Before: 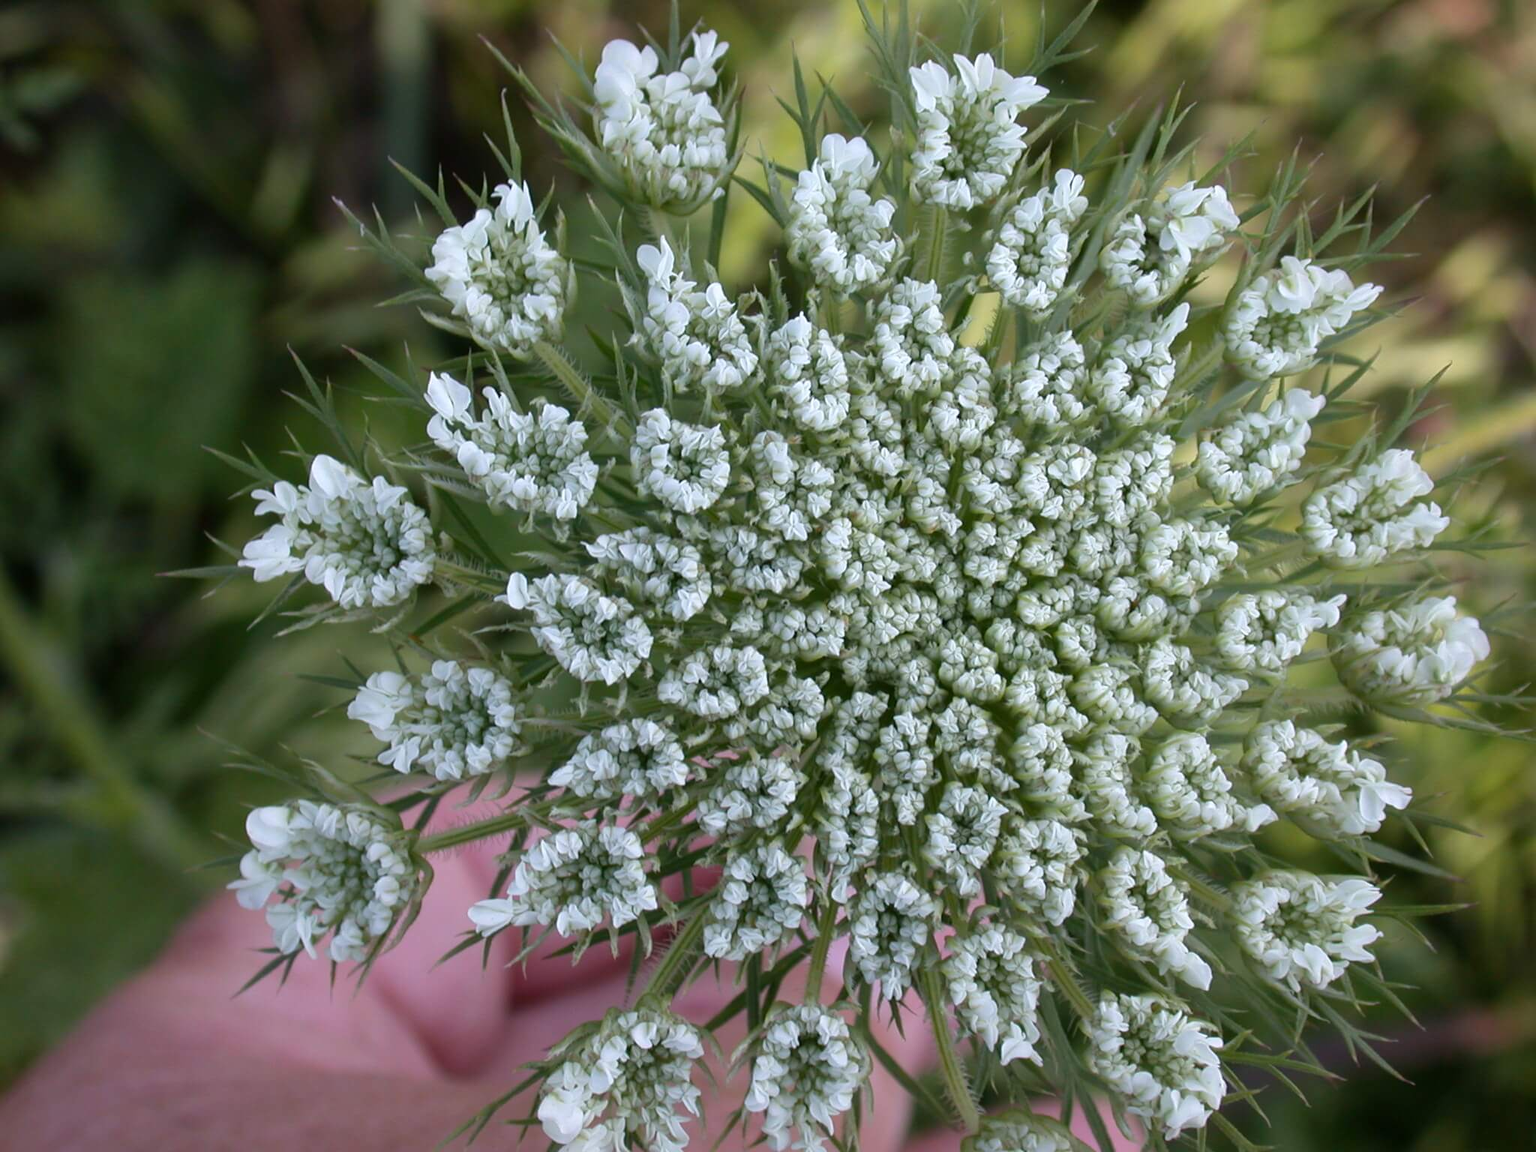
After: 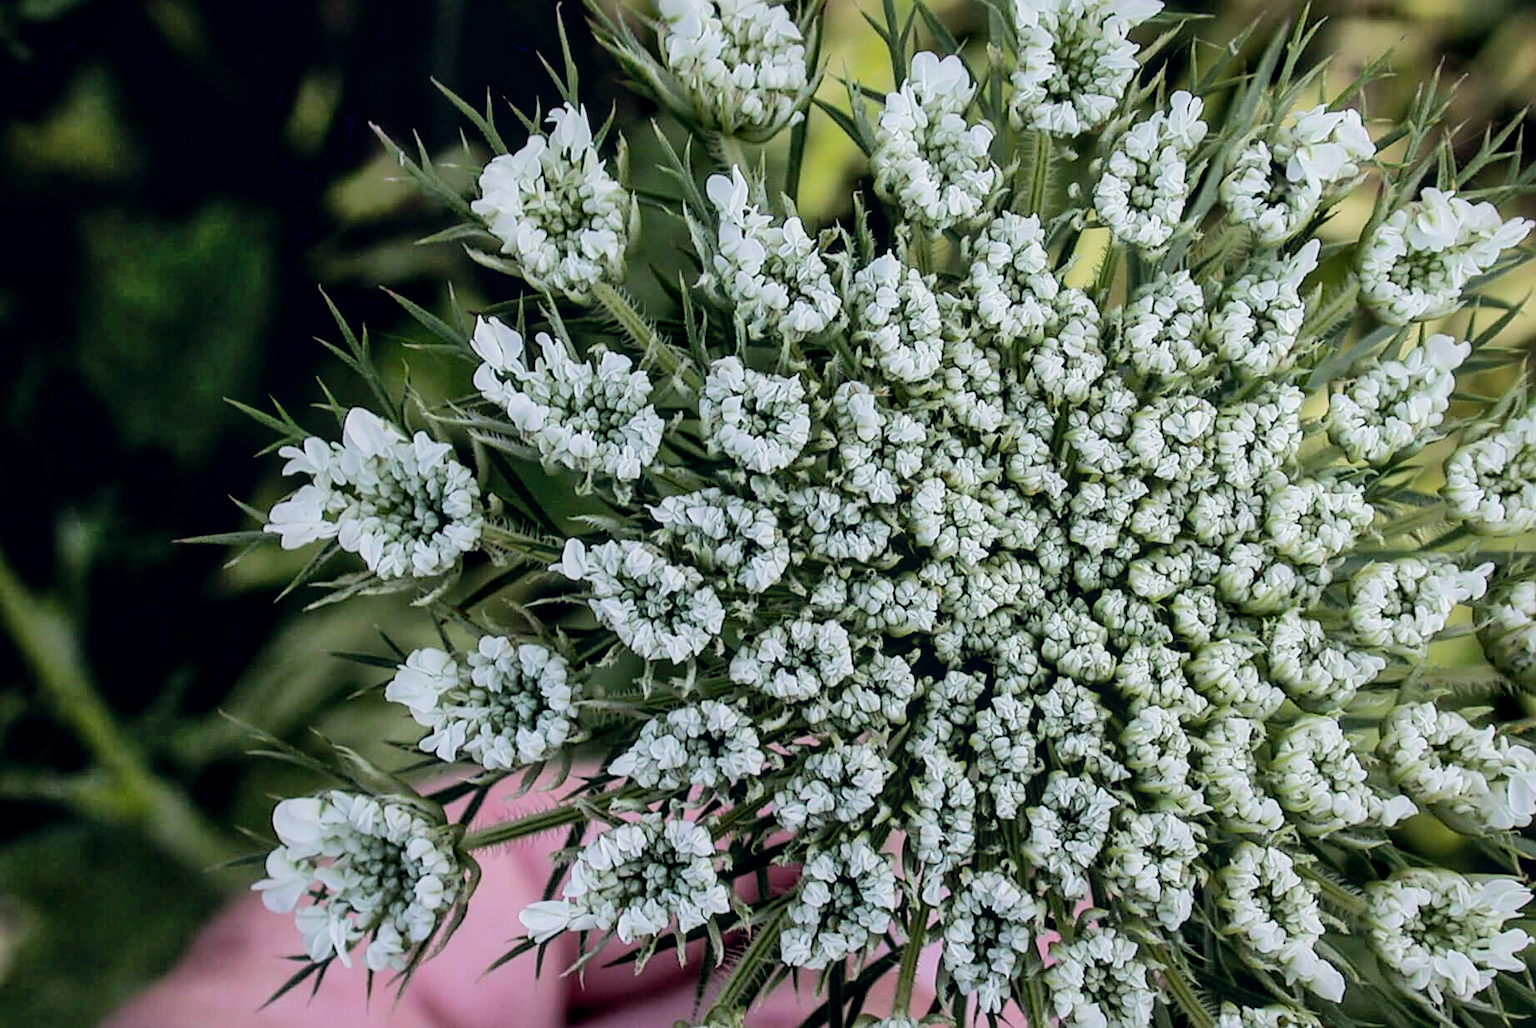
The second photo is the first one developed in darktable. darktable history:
exposure: black level correction 0.01, exposure 0.016 EV, compensate highlight preservation false
tone equalizer: -8 EV -0.789 EV, -7 EV -0.702 EV, -6 EV -0.562 EV, -5 EV -0.402 EV, -3 EV 0.388 EV, -2 EV 0.6 EV, -1 EV 0.699 EV, +0 EV 0.726 EV, edges refinement/feathering 500, mask exposure compensation -1.57 EV, preserve details no
crop: top 7.555%, right 9.85%, bottom 11.962%
sharpen: on, module defaults
color correction: highlights a* 0.211, highlights b* 2.71, shadows a* -1.28, shadows b* -4.67
shadows and highlights: on, module defaults
local contrast: on, module defaults
filmic rgb: black relative exposure -7.5 EV, white relative exposure 4.99 EV, hardness 3.33, contrast 1.296
